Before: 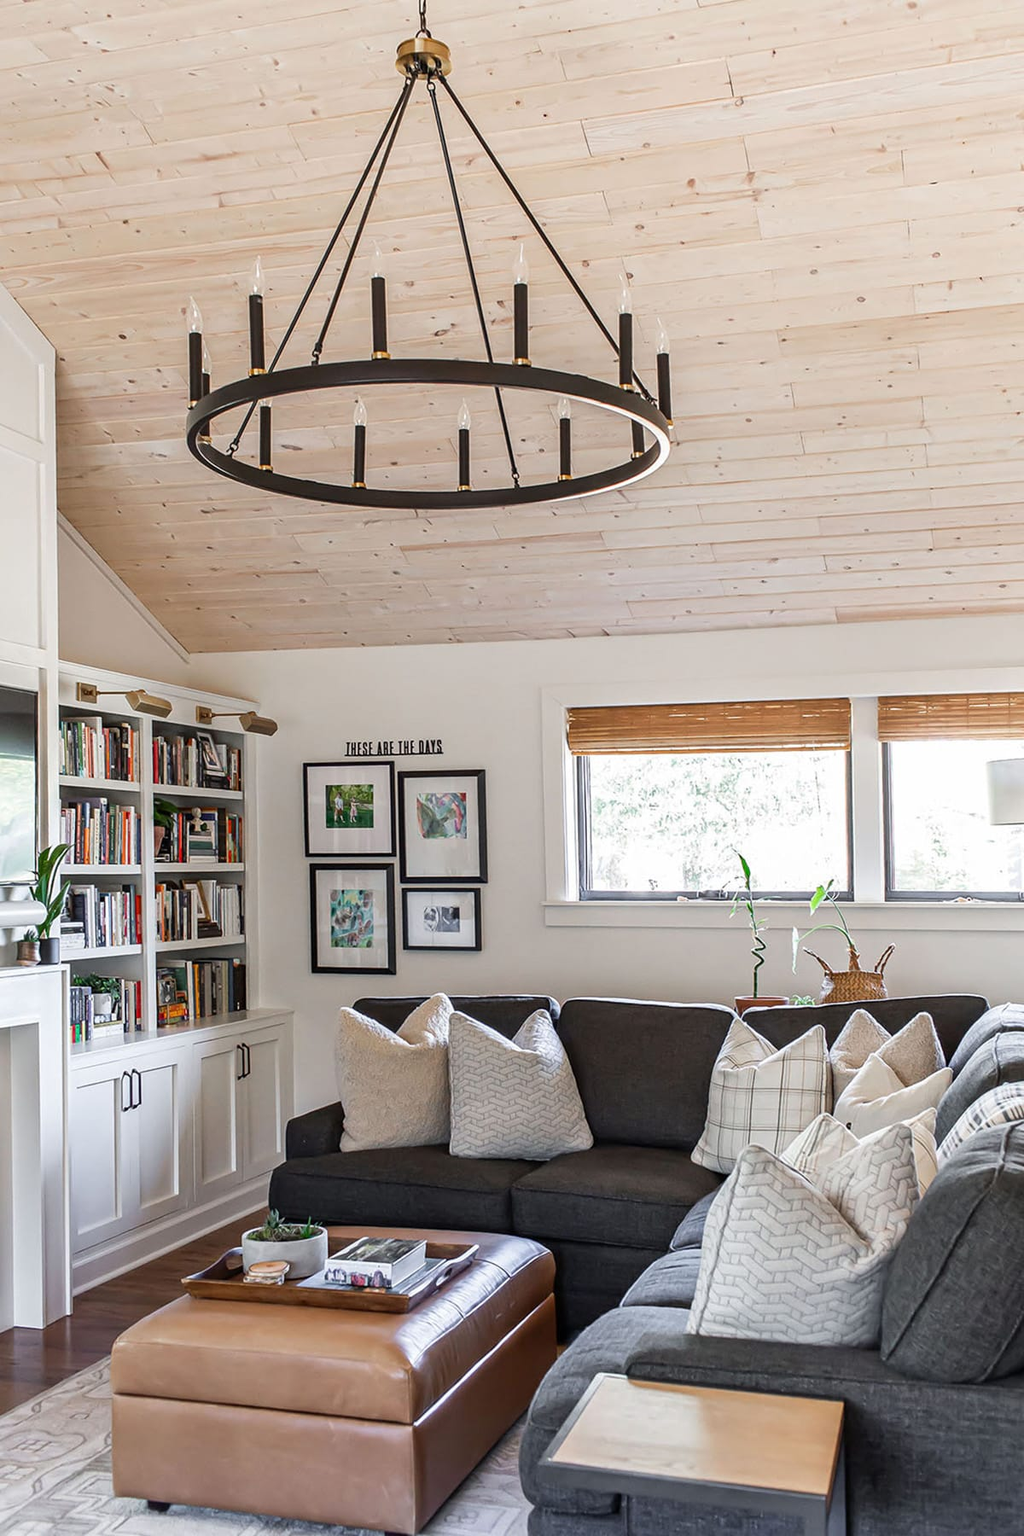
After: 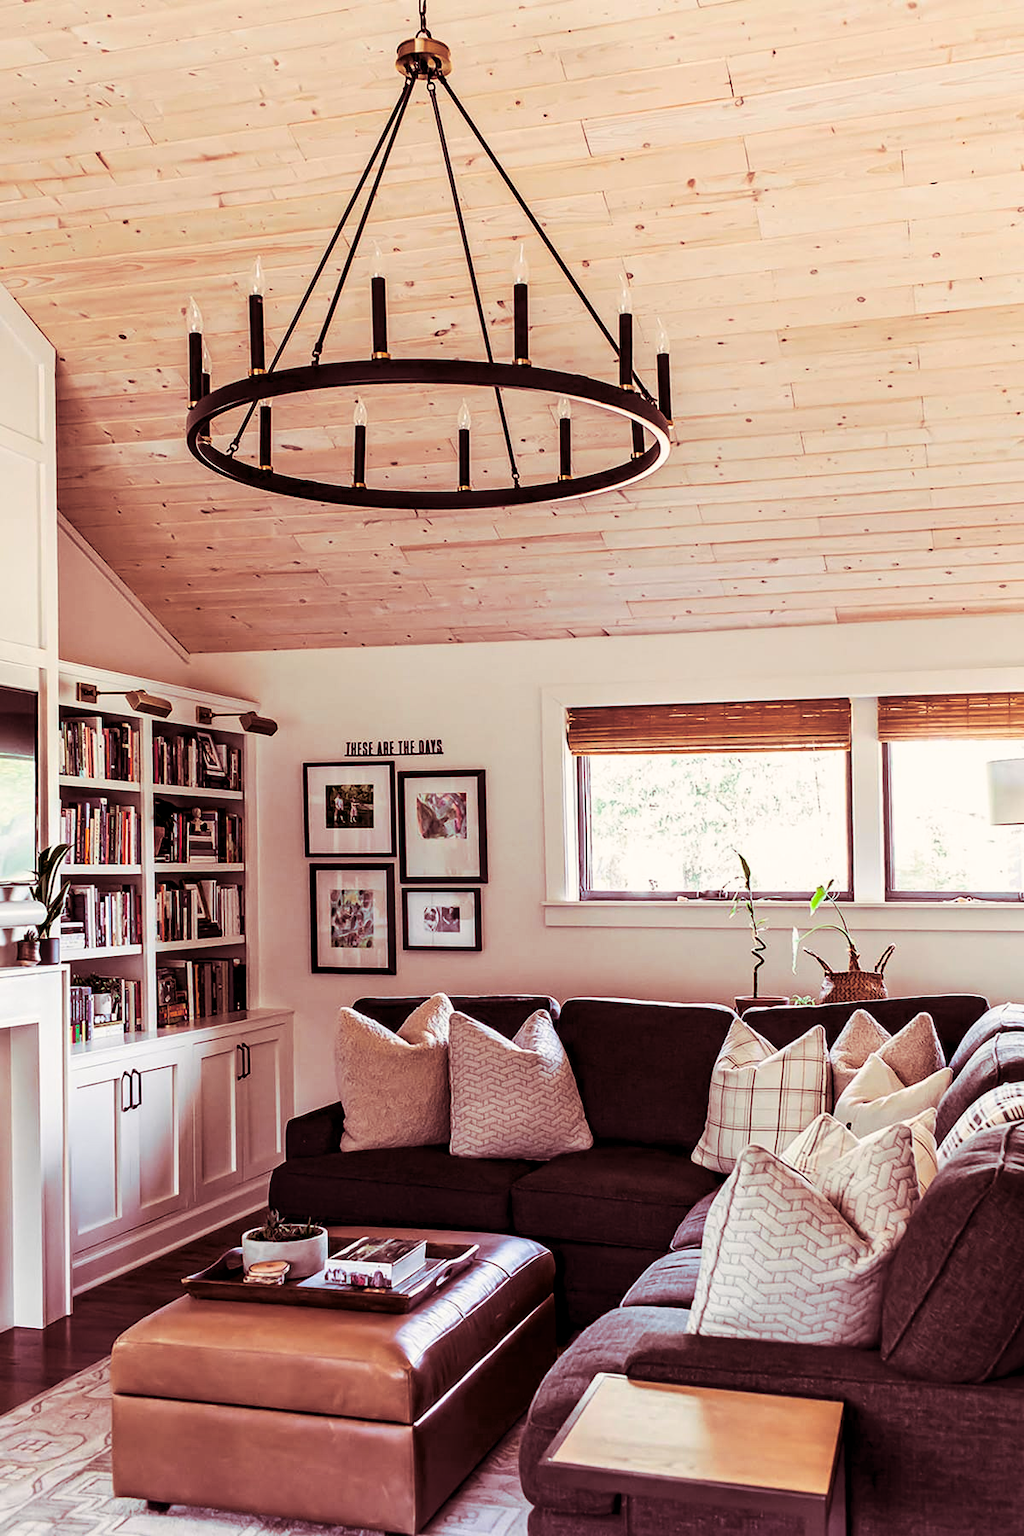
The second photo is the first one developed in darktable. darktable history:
contrast brightness saturation: contrast 0.21, brightness -0.11, saturation 0.21
color balance rgb: shadows lift › chroma 1%, shadows lift › hue 240.84°, highlights gain › chroma 2%, highlights gain › hue 73.2°, global offset › luminance -0.5%, perceptual saturation grading › global saturation 20%, perceptual saturation grading › highlights -25%, perceptual saturation grading › shadows 50%, global vibrance 25.26%
split-toning: highlights › saturation 0, balance -61.83
vibrance: on, module defaults
